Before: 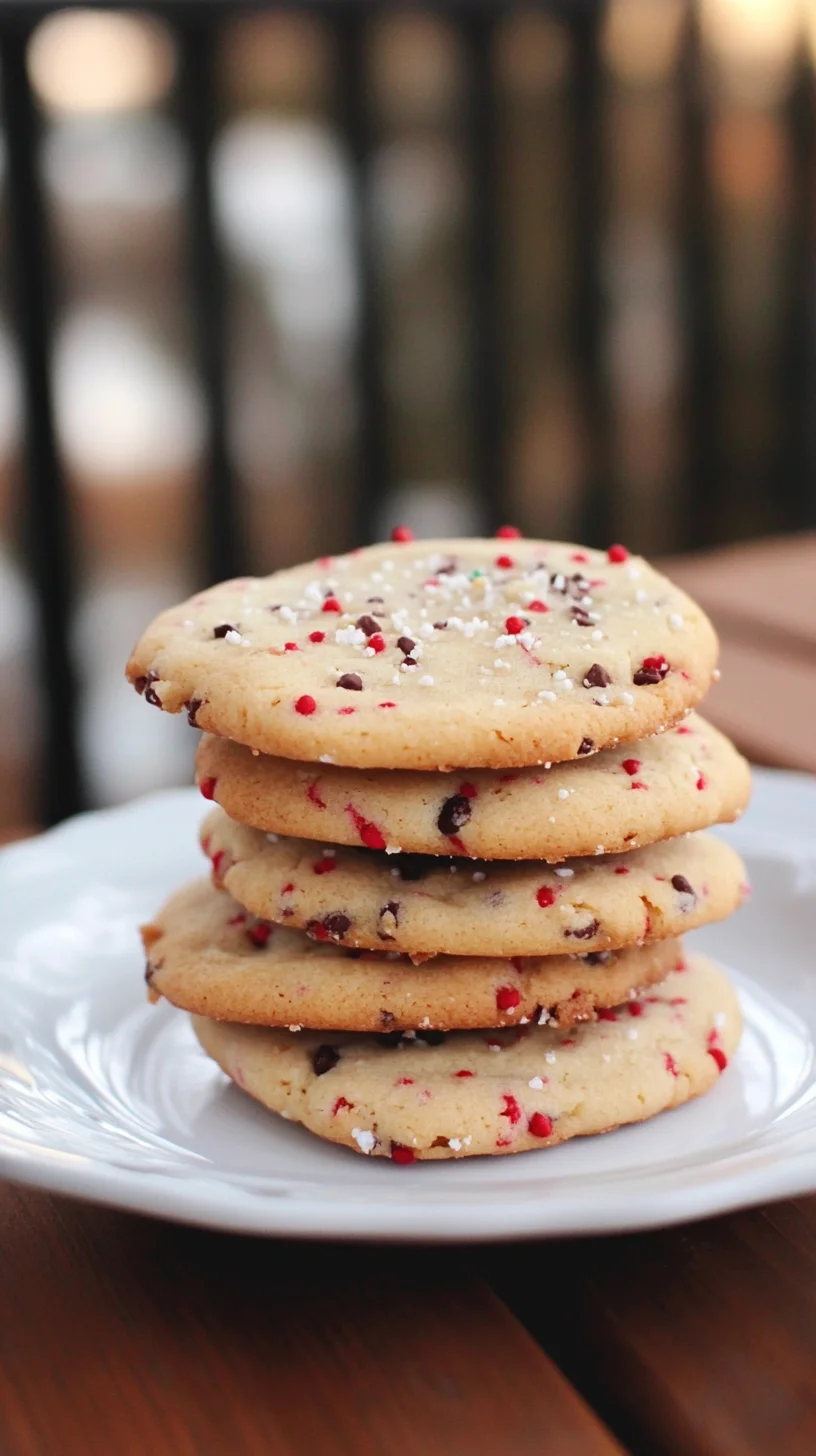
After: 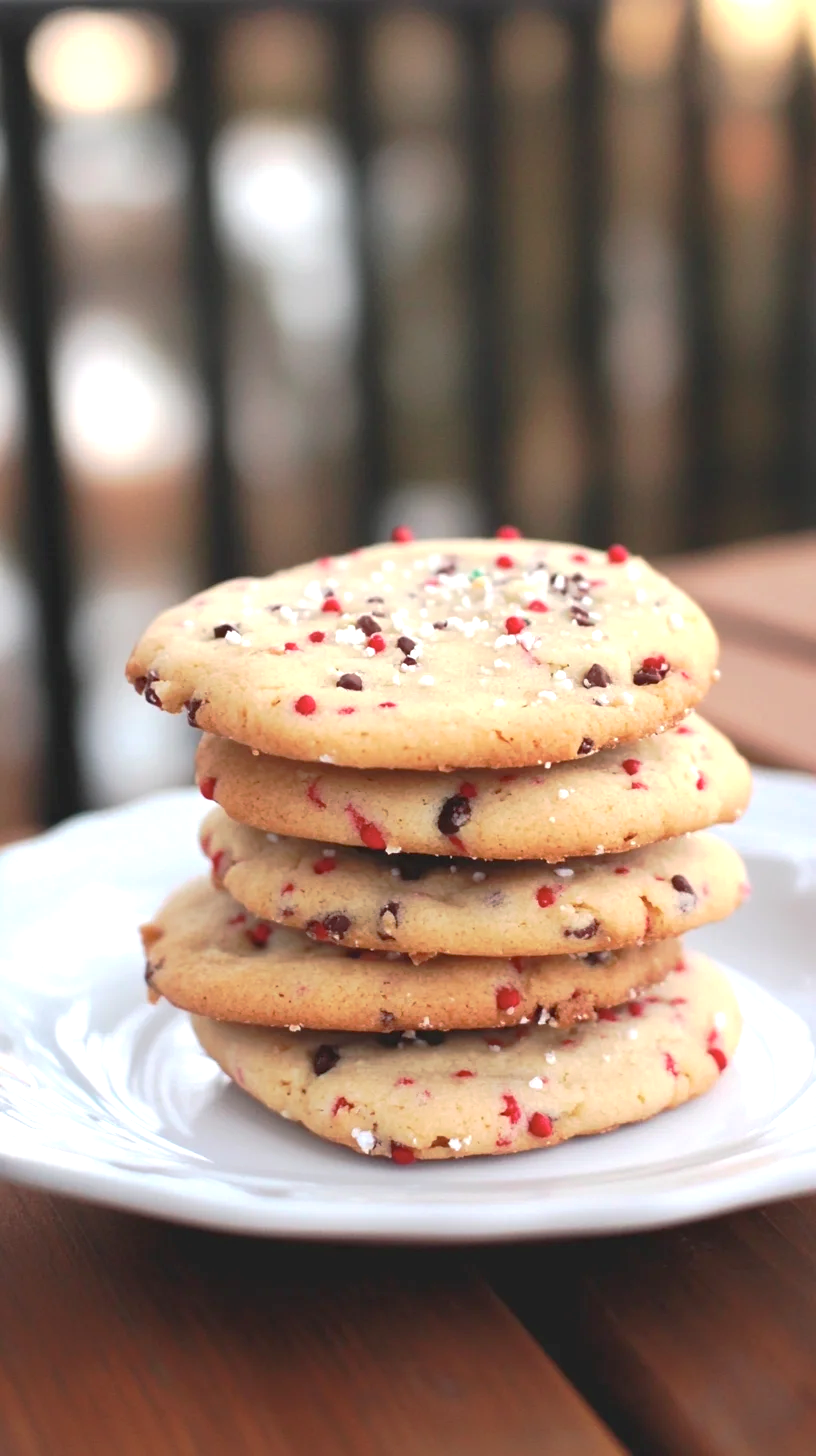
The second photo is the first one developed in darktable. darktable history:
exposure: black level correction 0, exposure 0.5 EV, compensate highlight preservation false
tone curve: curves: ch0 [(0, 0) (0.003, 0.005) (0.011, 0.016) (0.025, 0.036) (0.044, 0.071) (0.069, 0.112) (0.1, 0.149) (0.136, 0.187) (0.177, 0.228) (0.224, 0.272) (0.277, 0.32) (0.335, 0.374) (0.399, 0.429) (0.468, 0.479) (0.543, 0.538) (0.623, 0.609) (0.709, 0.697) (0.801, 0.789) (0.898, 0.876) (1, 1)], preserve colors none
